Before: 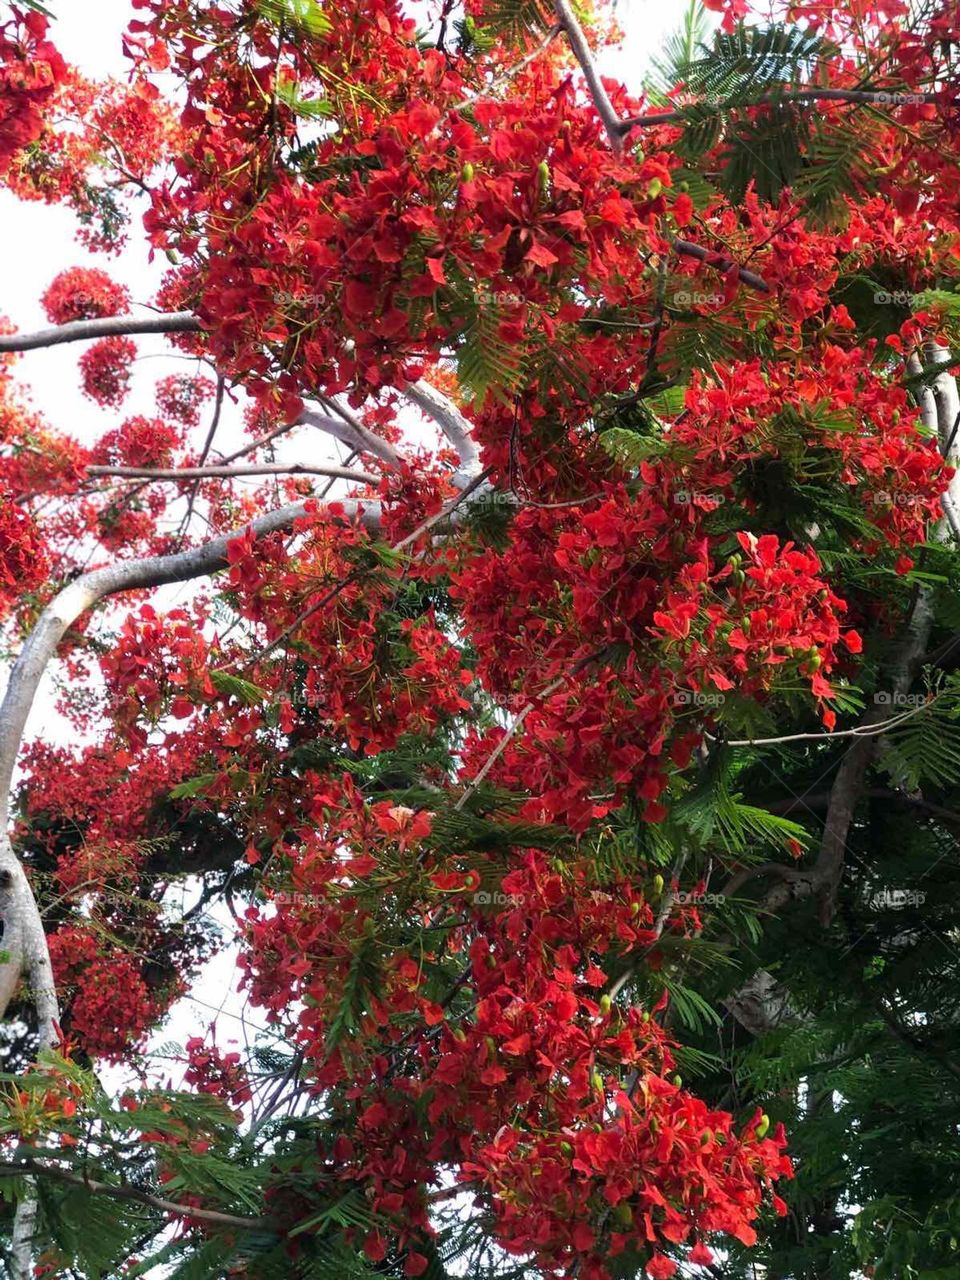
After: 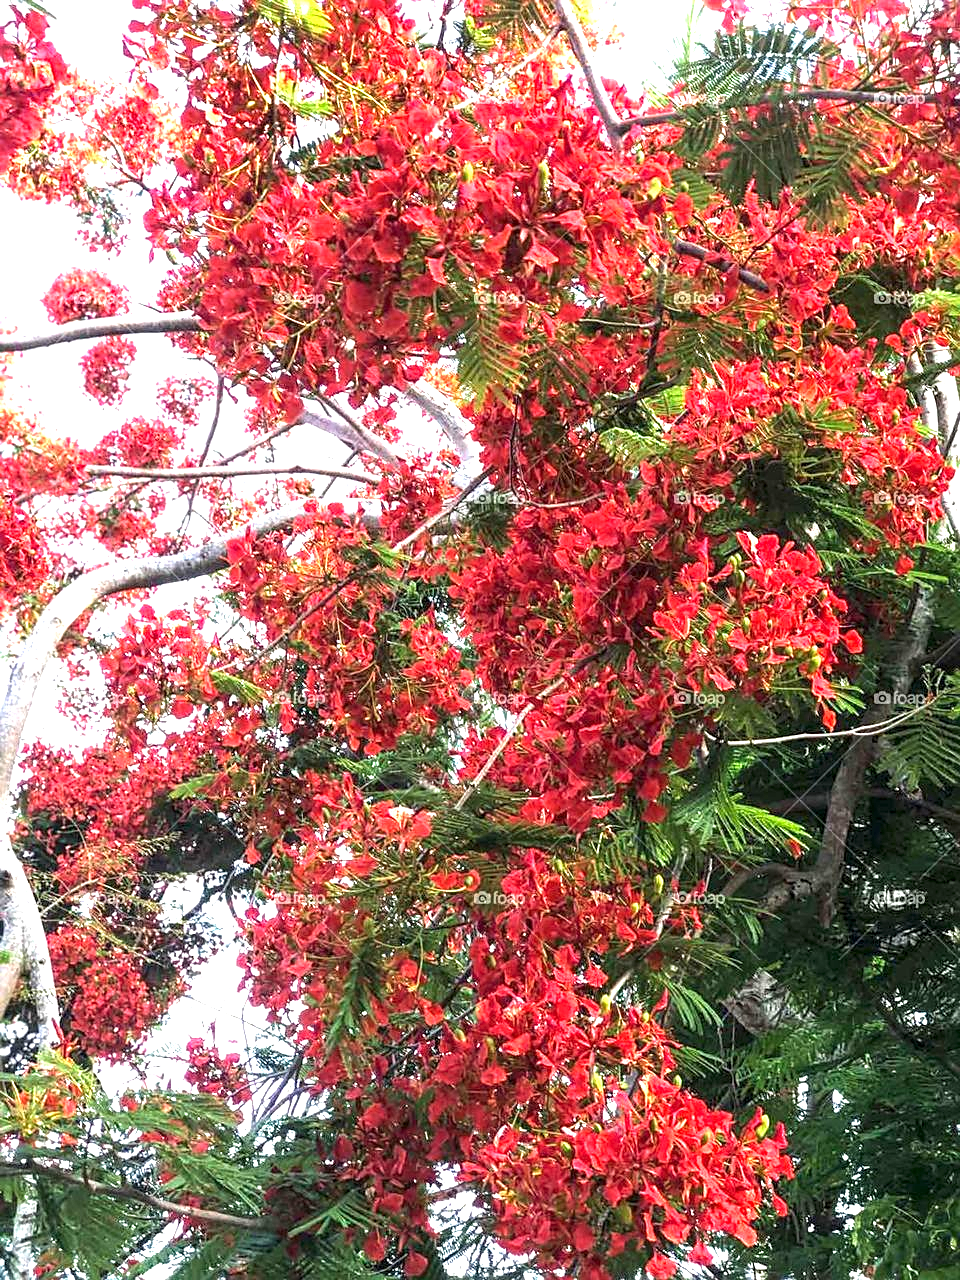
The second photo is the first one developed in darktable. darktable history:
sharpen: on, module defaults
local contrast: on, module defaults
exposure: black level correction 0, exposure 1.446 EV, compensate highlight preservation false
